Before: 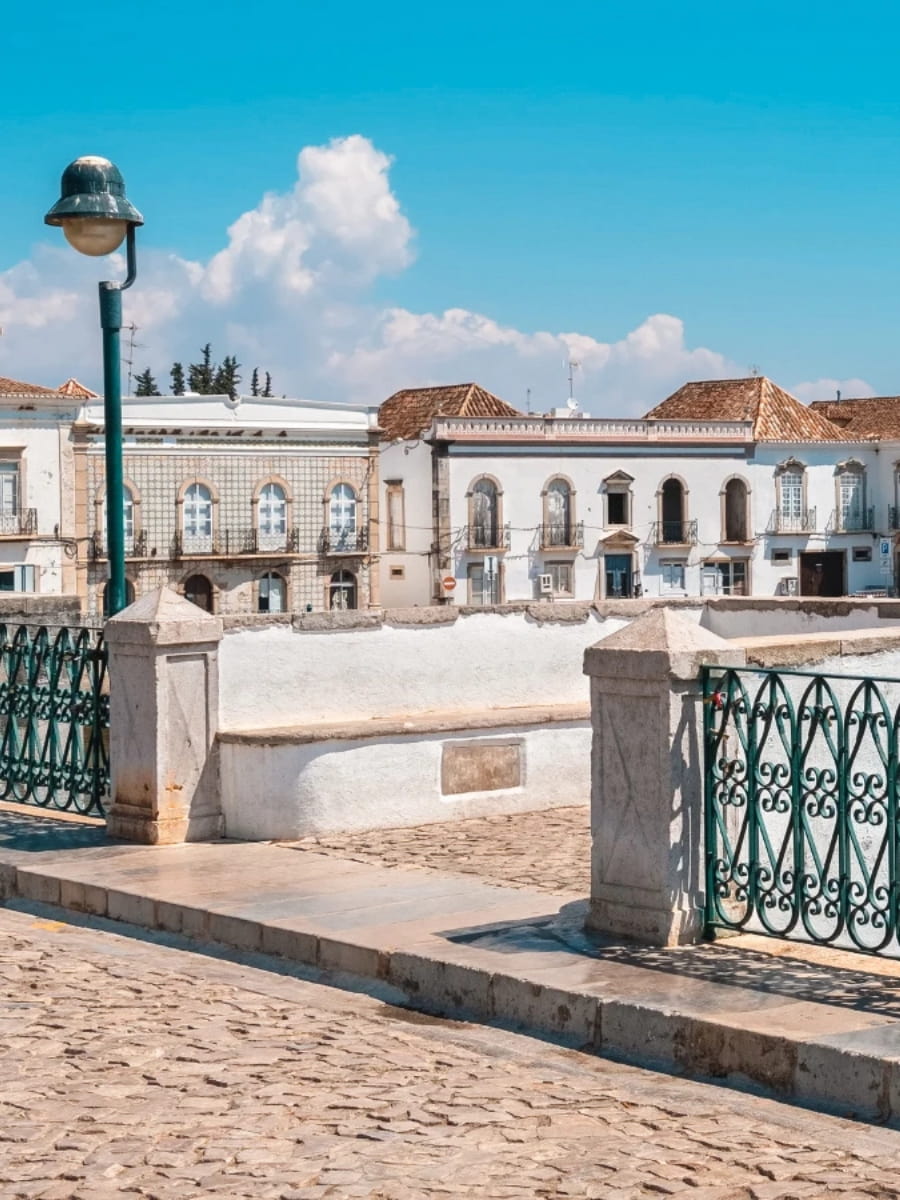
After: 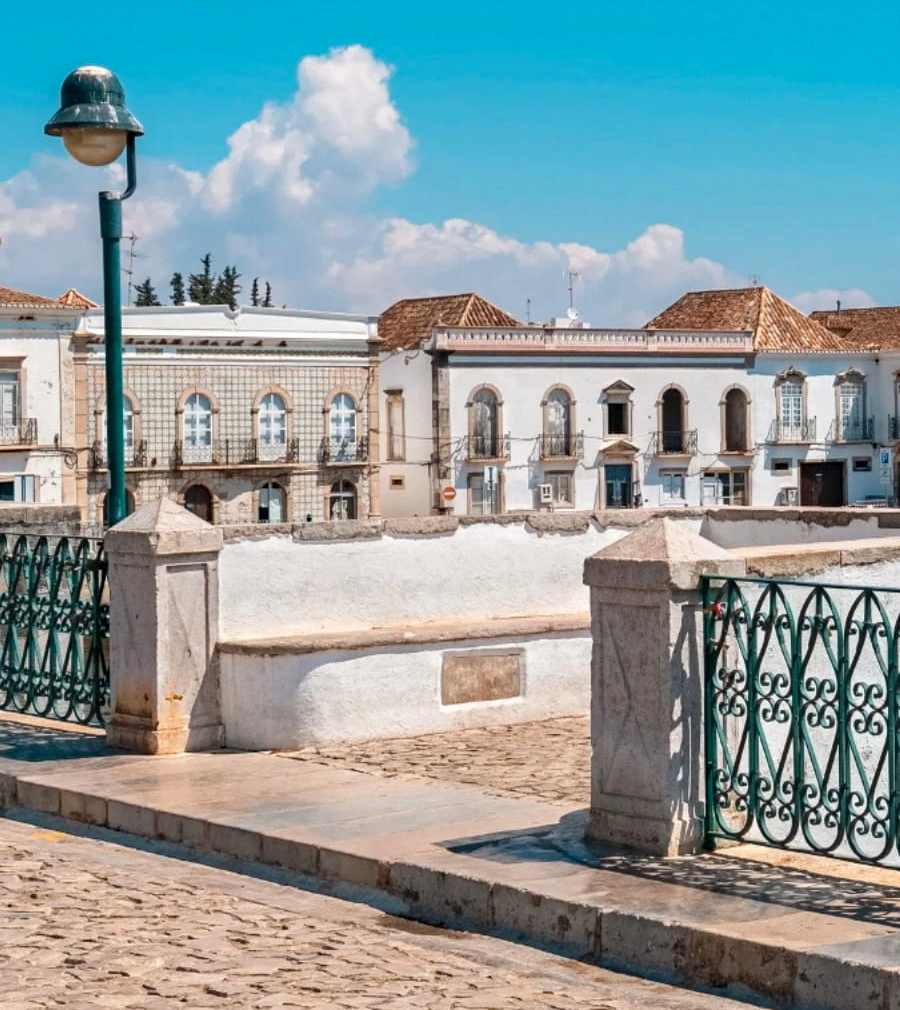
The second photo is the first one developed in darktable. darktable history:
haze removal: adaptive false
crop: top 7.581%, bottom 8.207%
